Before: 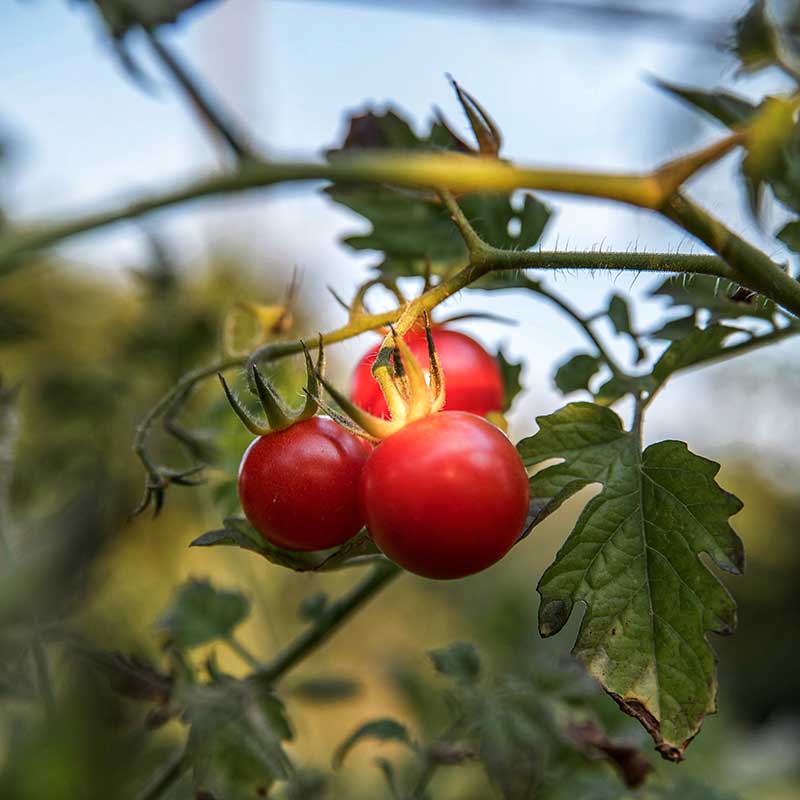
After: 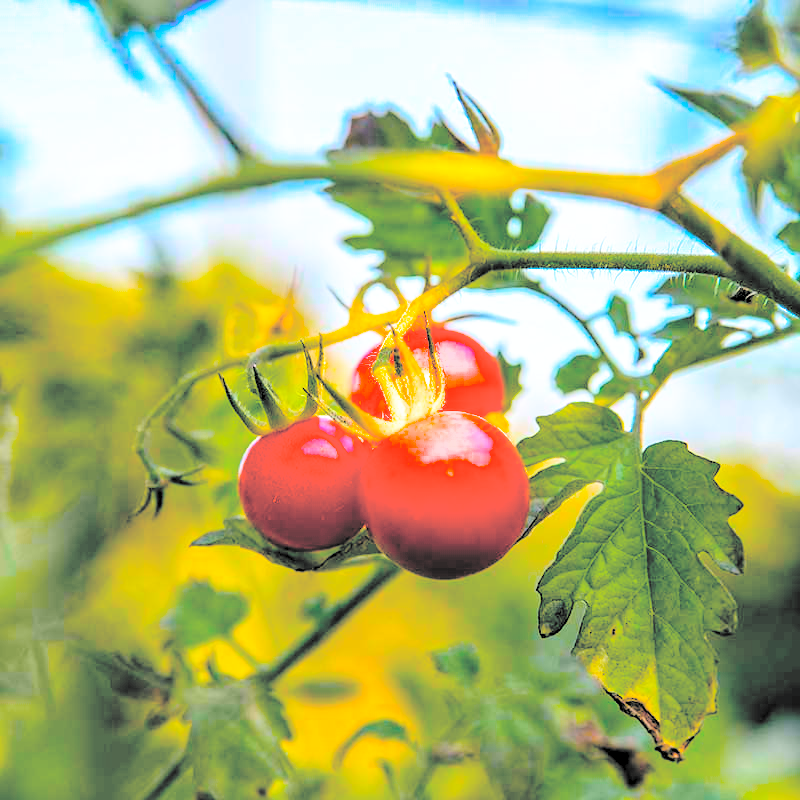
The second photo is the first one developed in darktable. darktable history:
contrast brightness saturation: brightness 0.993
color balance rgb: global offset › luminance -0.337%, global offset › chroma 0.109%, global offset › hue 165.85°, linear chroma grading › global chroma 42.164%, perceptual saturation grading › global saturation 30.612%, perceptual brilliance grading › highlights 7.842%, perceptual brilliance grading › mid-tones 3.505%, perceptual brilliance grading › shadows 1.527%, global vibrance 11.25%
filmic rgb: black relative exposure -12.06 EV, white relative exposure 2.82 EV, threshold 5.95 EV, target black luminance 0%, hardness 8.07, latitude 70.22%, contrast 1.137, highlights saturation mix 10.12%, shadows ↔ highlights balance -0.389%, add noise in highlights 0.101, color science v4 (2020), type of noise poissonian, enable highlight reconstruction true
